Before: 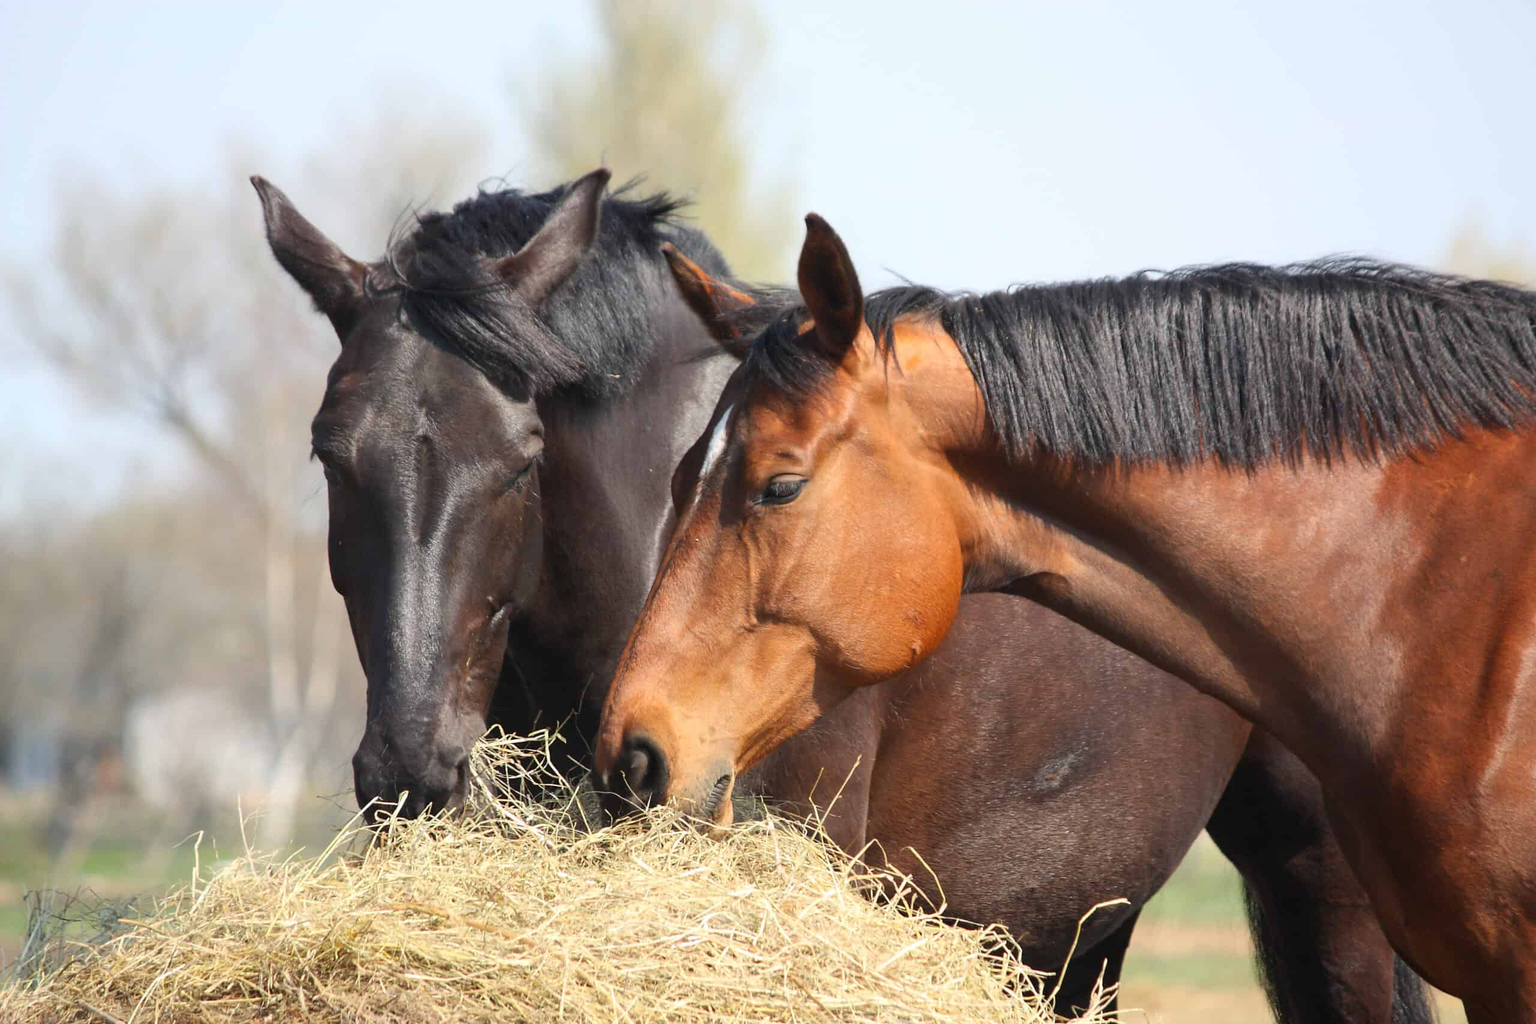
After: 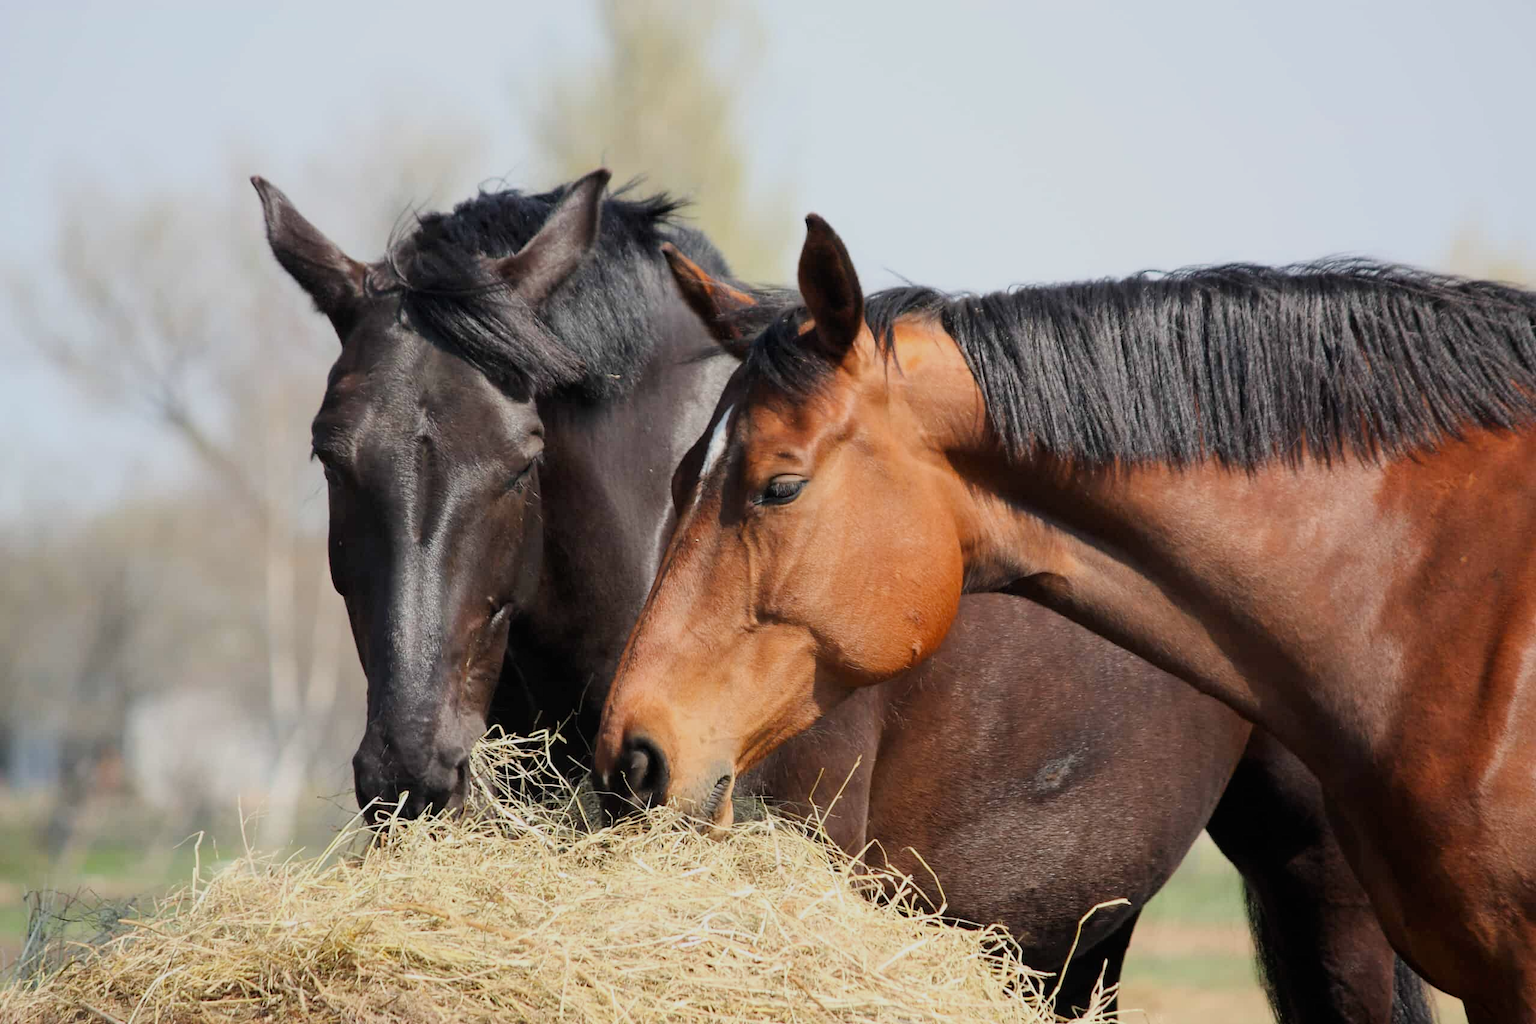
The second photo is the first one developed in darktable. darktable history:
contrast brightness saturation: contrast 0.03, brightness -0.035
filmic rgb: black relative exposure -8.16 EV, white relative exposure 3.76 EV, hardness 4.46, iterations of high-quality reconstruction 0
